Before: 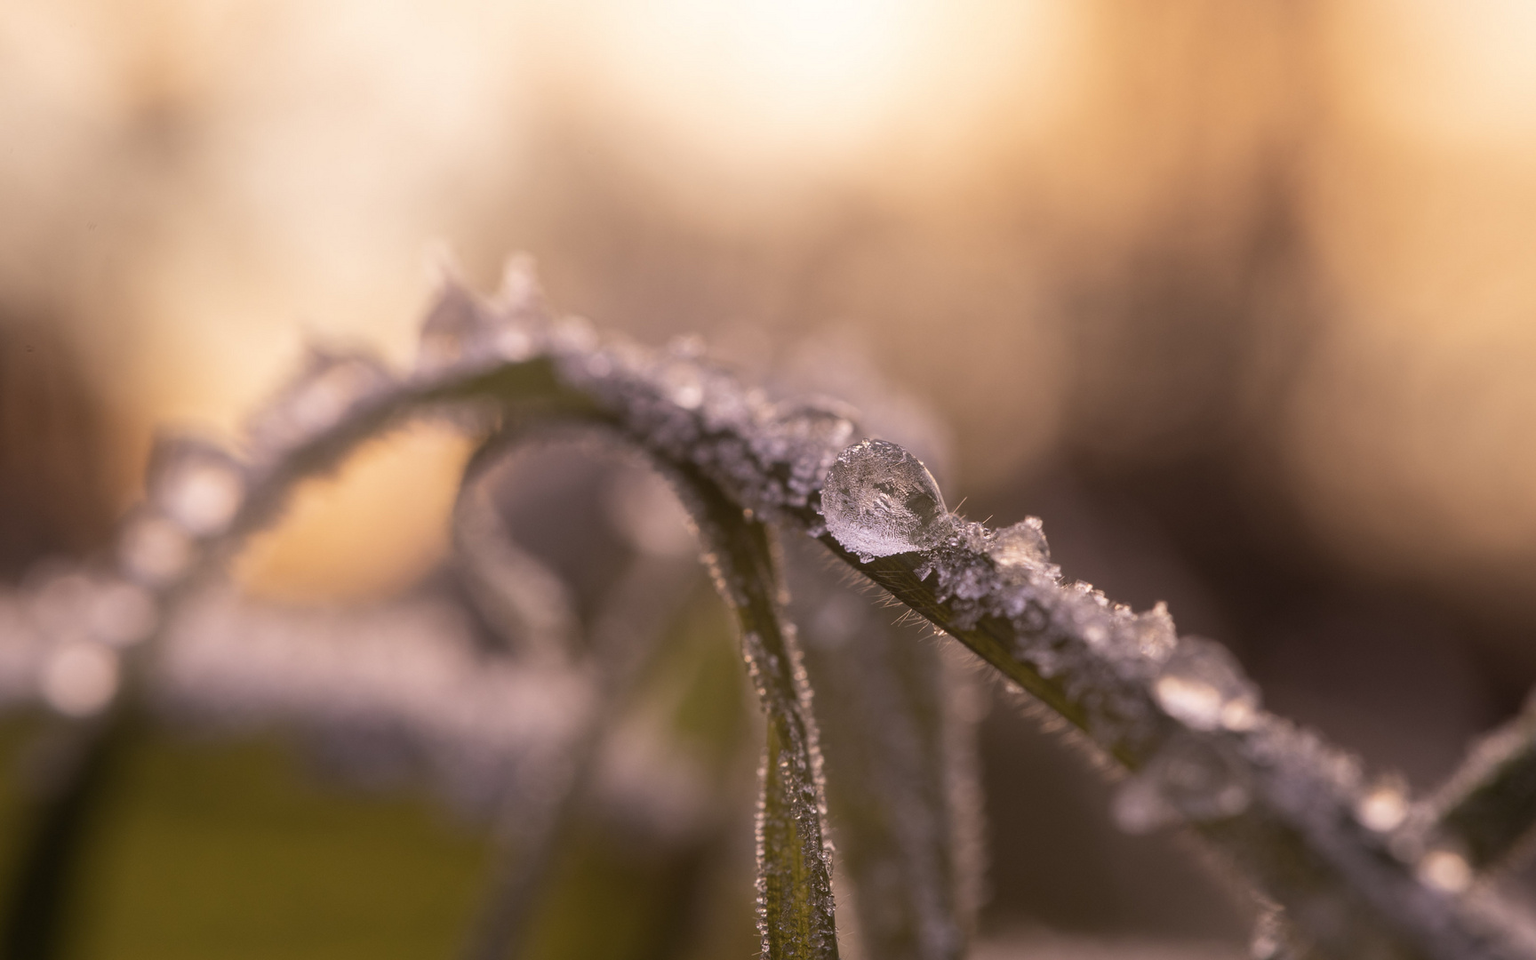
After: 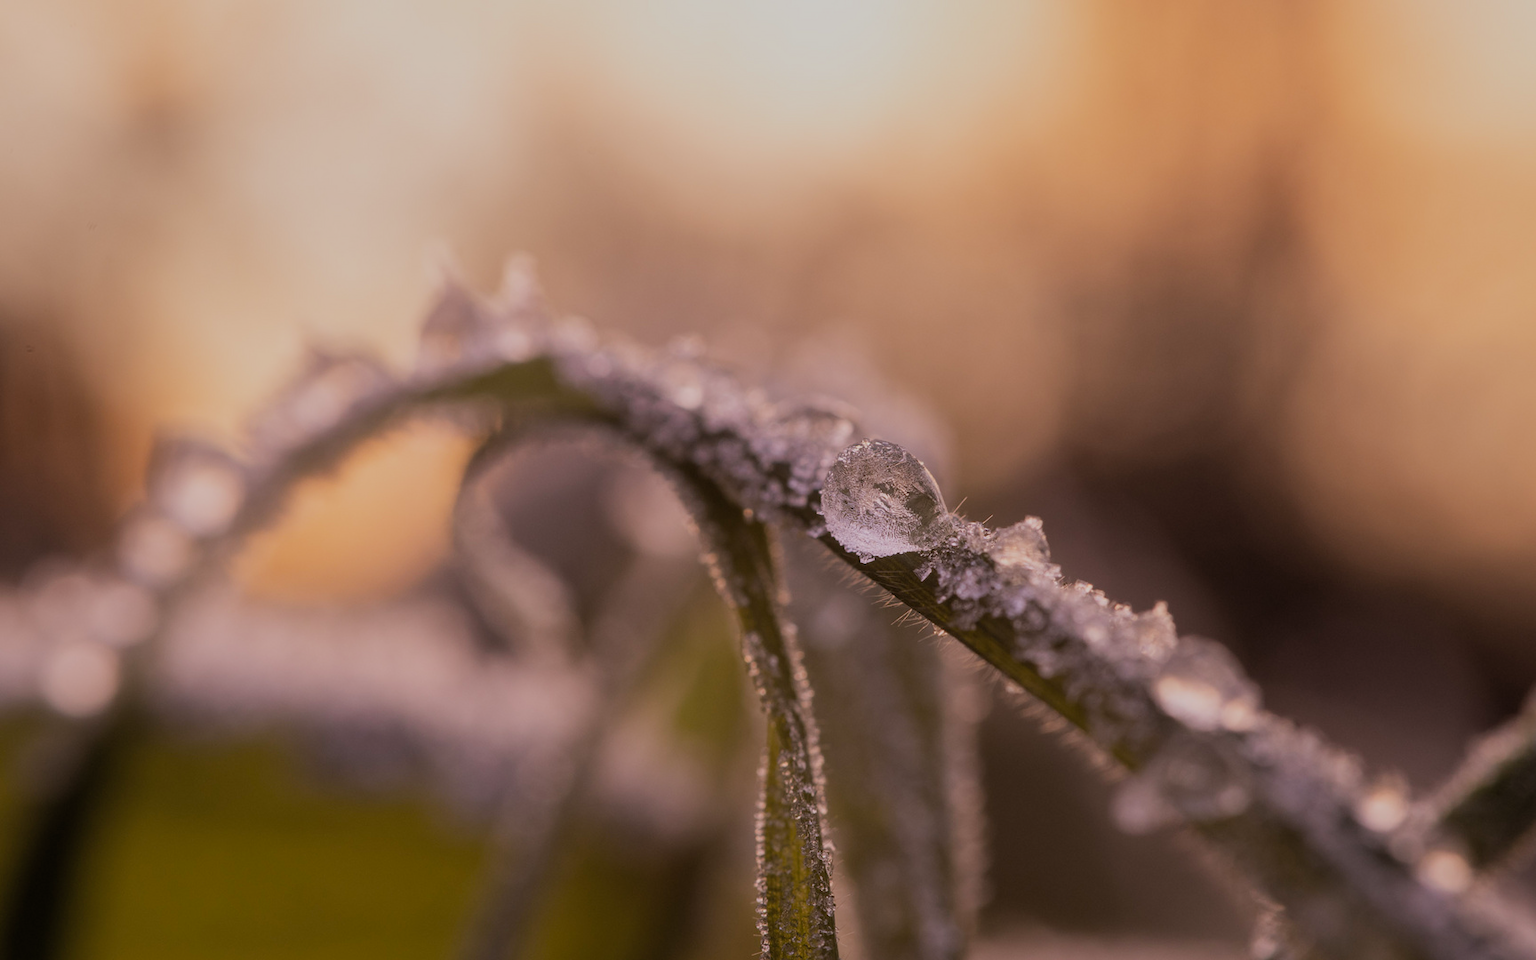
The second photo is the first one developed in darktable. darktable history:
shadows and highlights: shadows 25.71, white point adjustment -3.1, highlights -29.99
filmic rgb: black relative exposure -7.99 EV, white relative exposure 4.05 EV, threshold 5.96 EV, hardness 4.18, enable highlight reconstruction true
